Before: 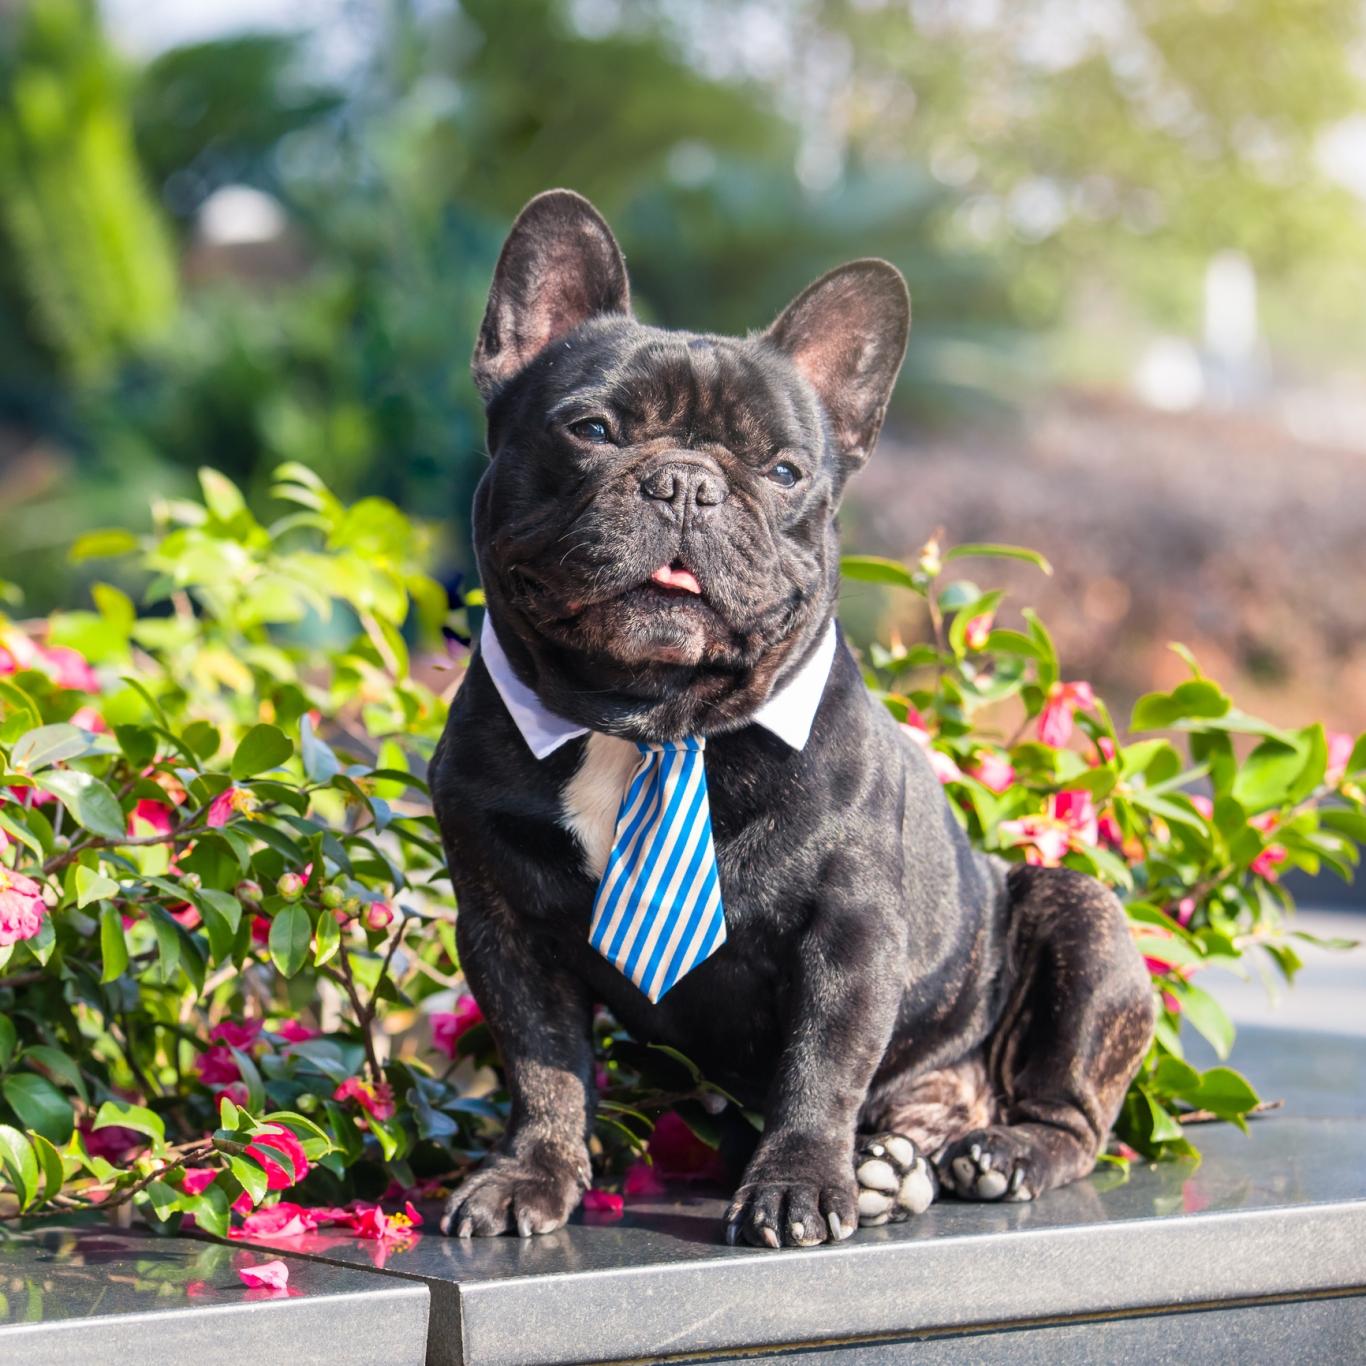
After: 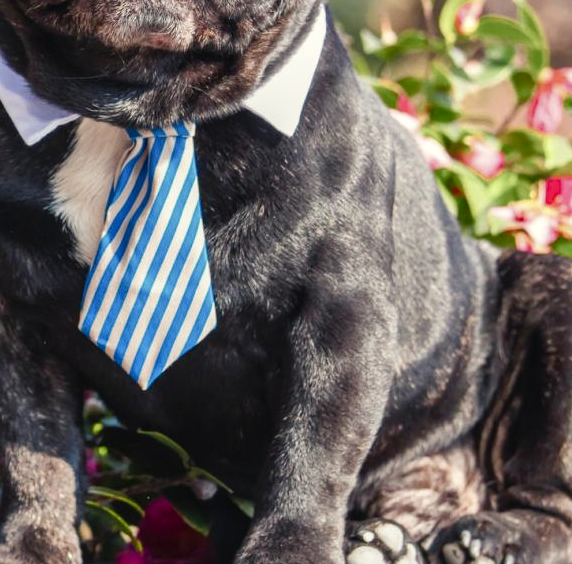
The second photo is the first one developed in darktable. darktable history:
crop: left 37.385%, top 45.008%, right 20.706%, bottom 13.691%
shadows and highlights: low approximation 0.01, soften with gaussian
color balance rgb: shadows lift › luminance -19.599%, highlights gain › luminance 6.422%, highlights gain › chroma 2.507%, highlights gain › hue 89.18°, linear chroma grading › global chroma -15.042%, perceptual saturation grading › global saturation 20%, perceptual saturation grading › highlights -50.584%, perceptual saturation grading › shadows 30.857%
local contrast: detail 109%
